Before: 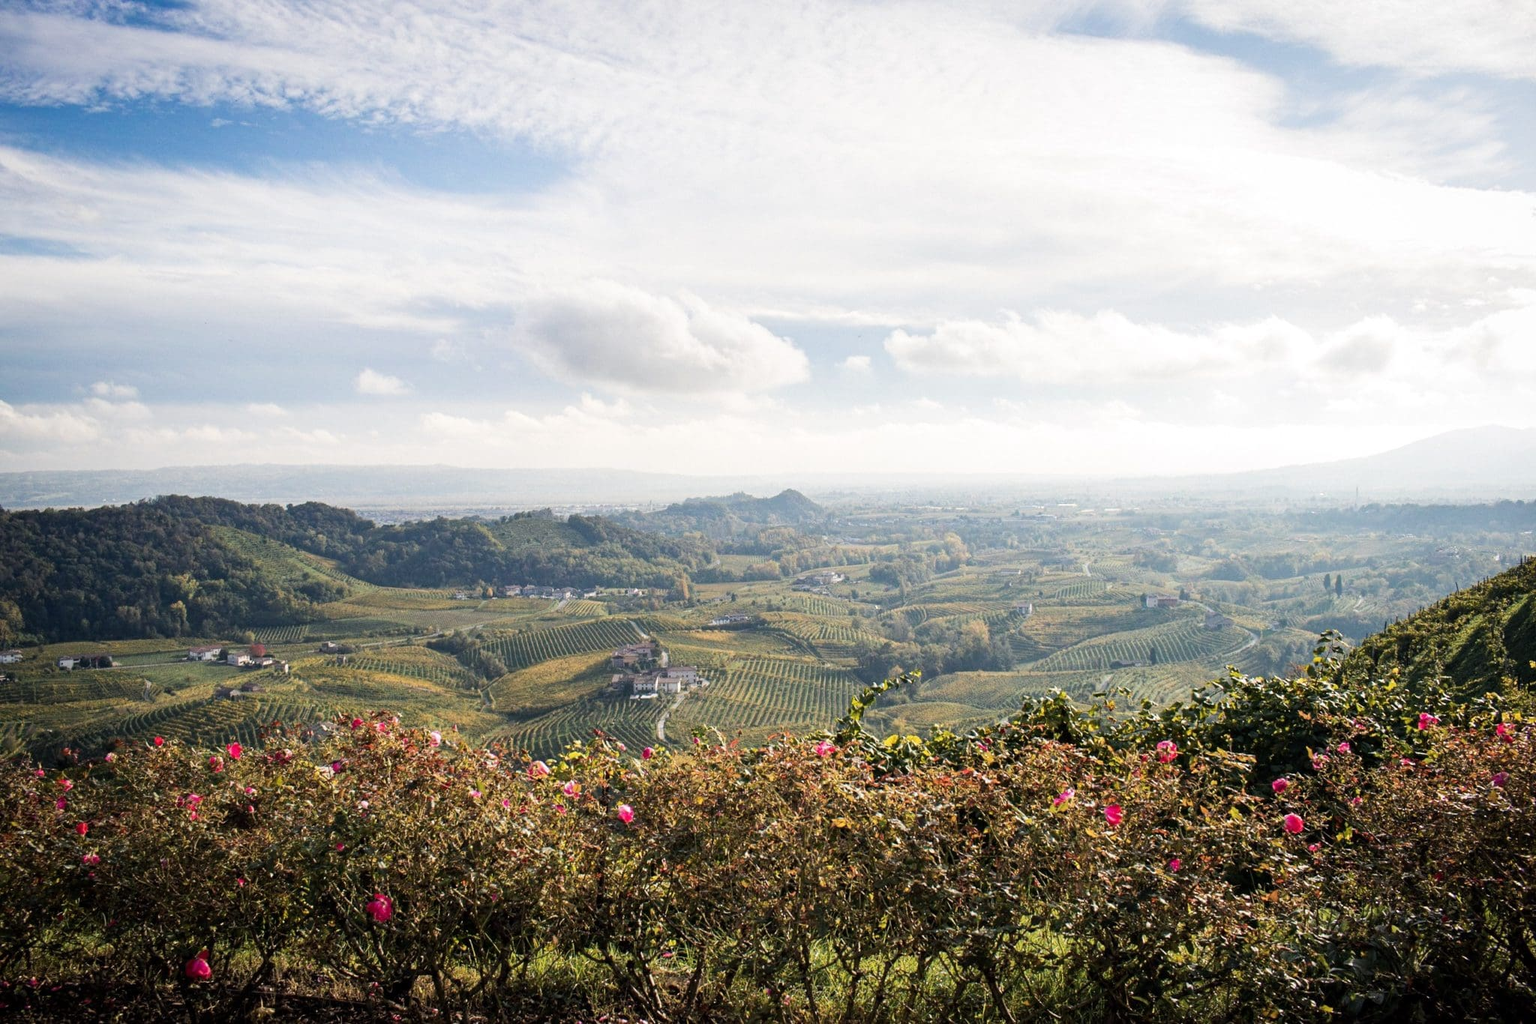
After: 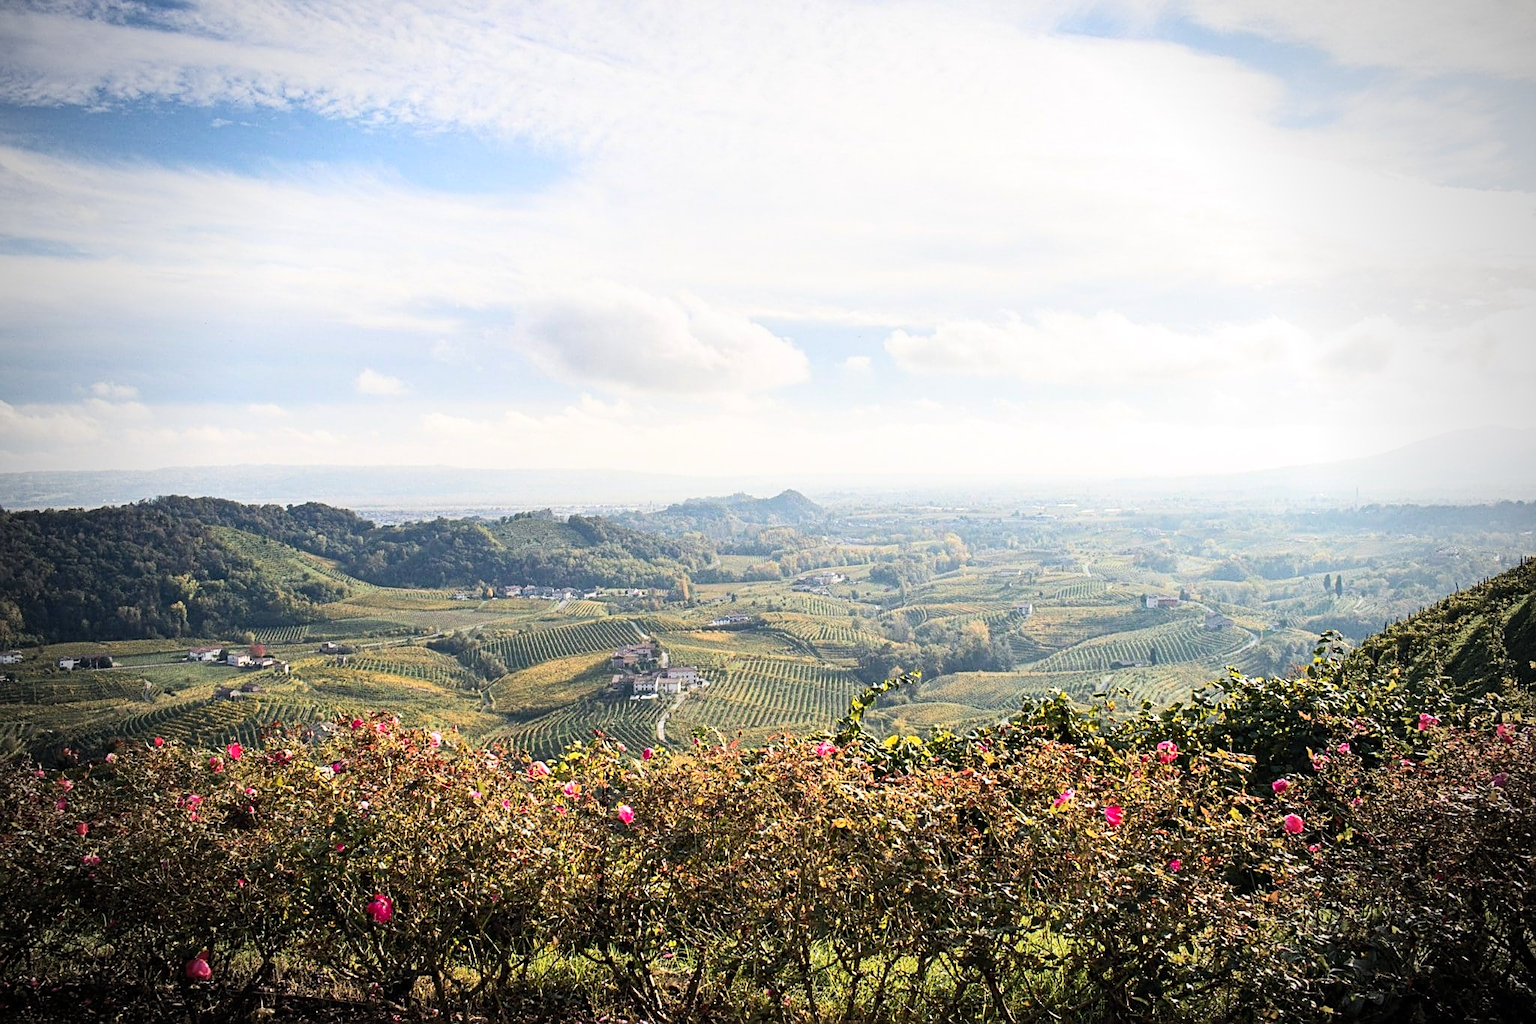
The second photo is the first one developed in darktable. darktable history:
sharpen: on, module defaults
vignetting: fall-off start 71.74%
contrast brightness saturation: contrast 0.2, brightness 0.15, saturation 0.14
